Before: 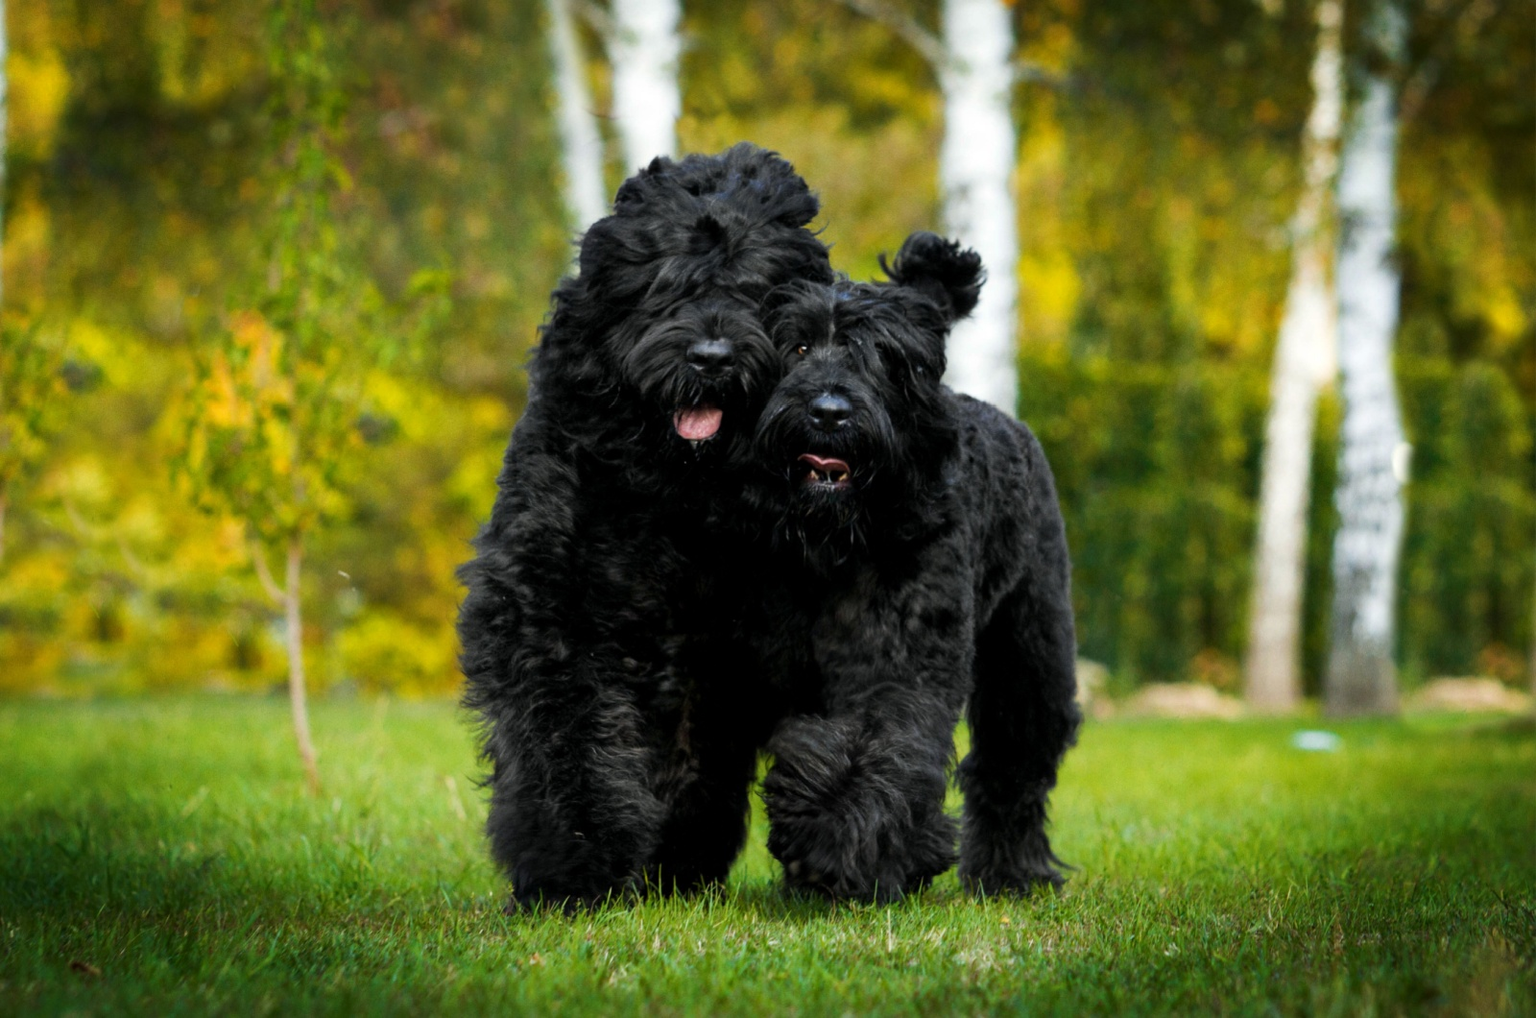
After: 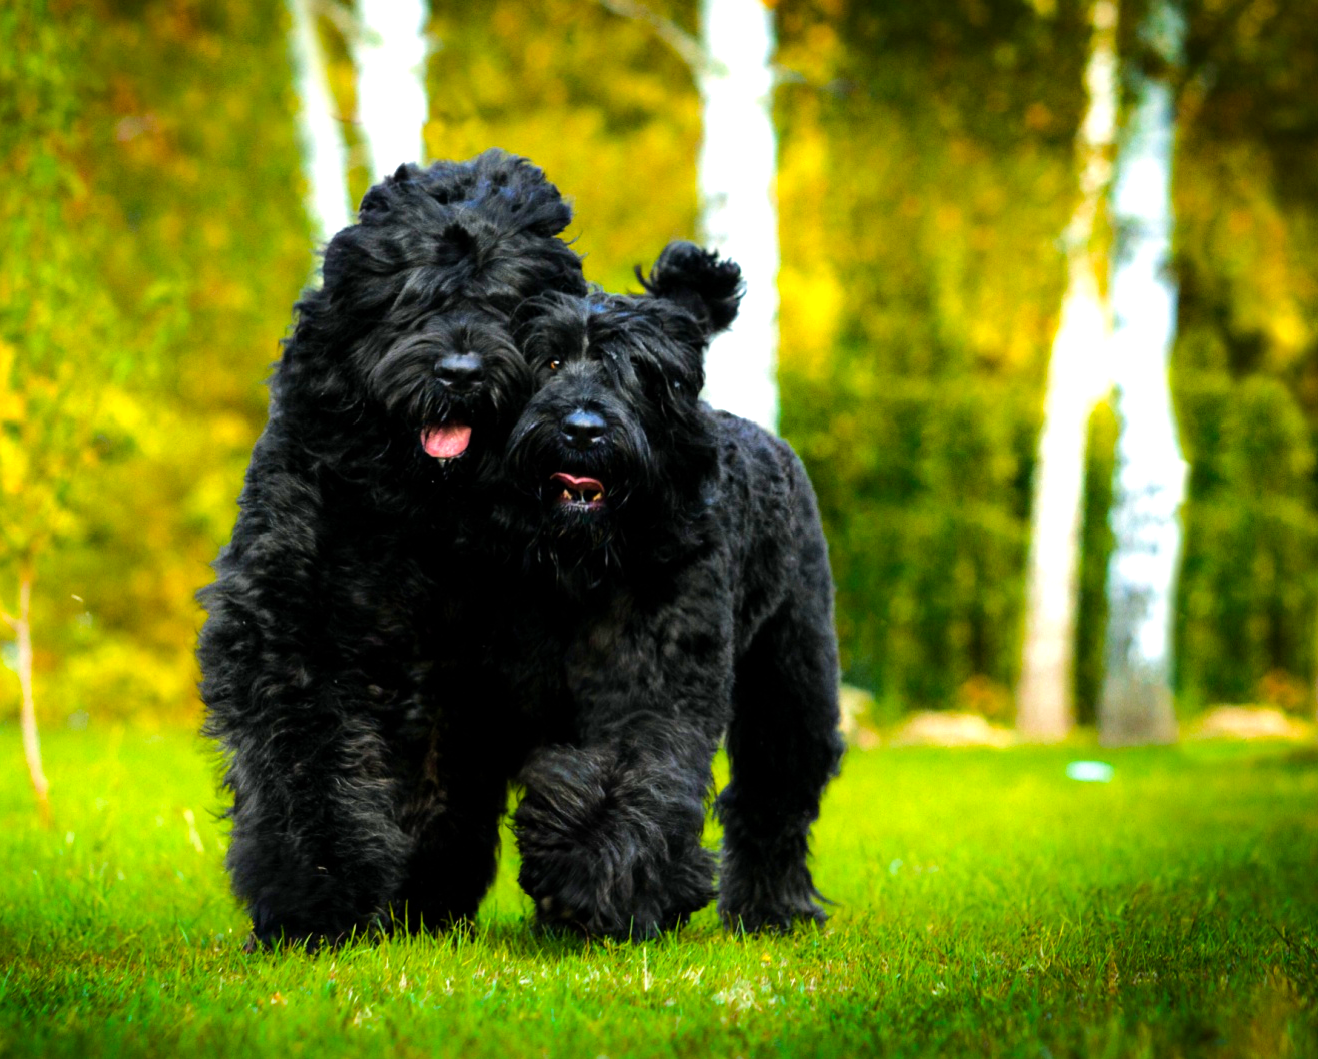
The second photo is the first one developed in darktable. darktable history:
tone equalizer: -8 EV -0.741 EV, -7 EV -0.706 EV, -6 EV -0.585 EV, -5 EV -0.402 EV, -3 EV 0.366 EV, -2 EV 0.6 EV, -1 EV 0.7 EV, +0 EV 0.767 EV
crop: left 17.593%, bottom 0.044%
color balance rgb: perceptual saturation grading › global saturation 29.663%, perceptual brilliance grading › mid-tones 10.087%, perceptual brilliance grading › shadows 14.497%, global vibrance 30.374%
velvia: on, module defaults
